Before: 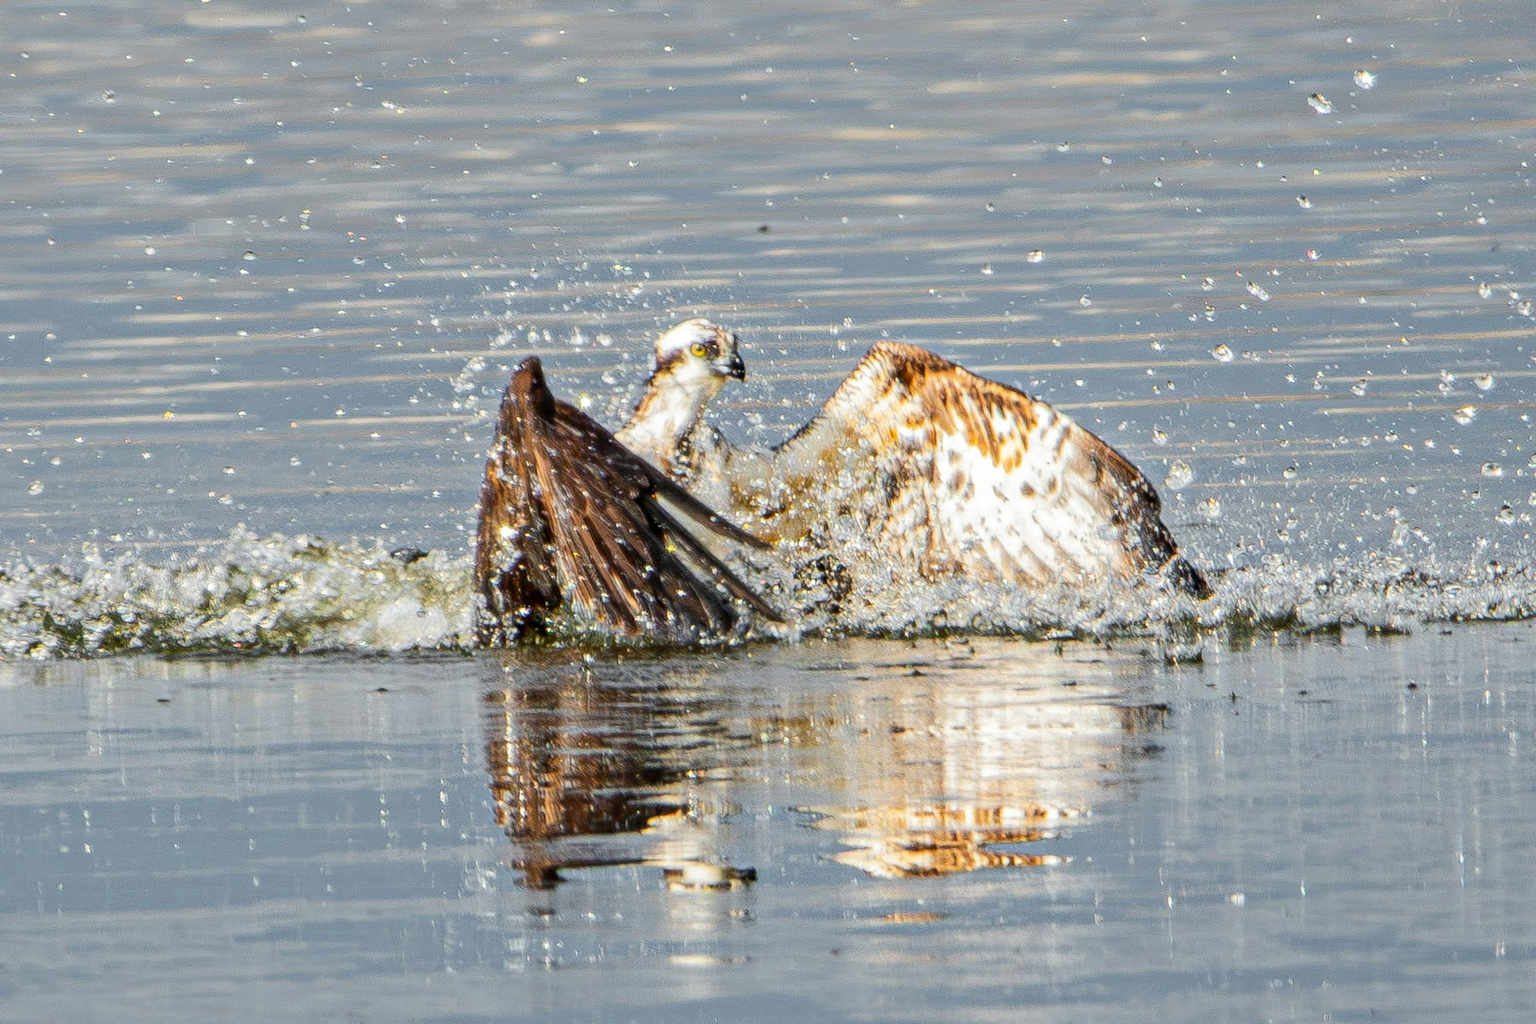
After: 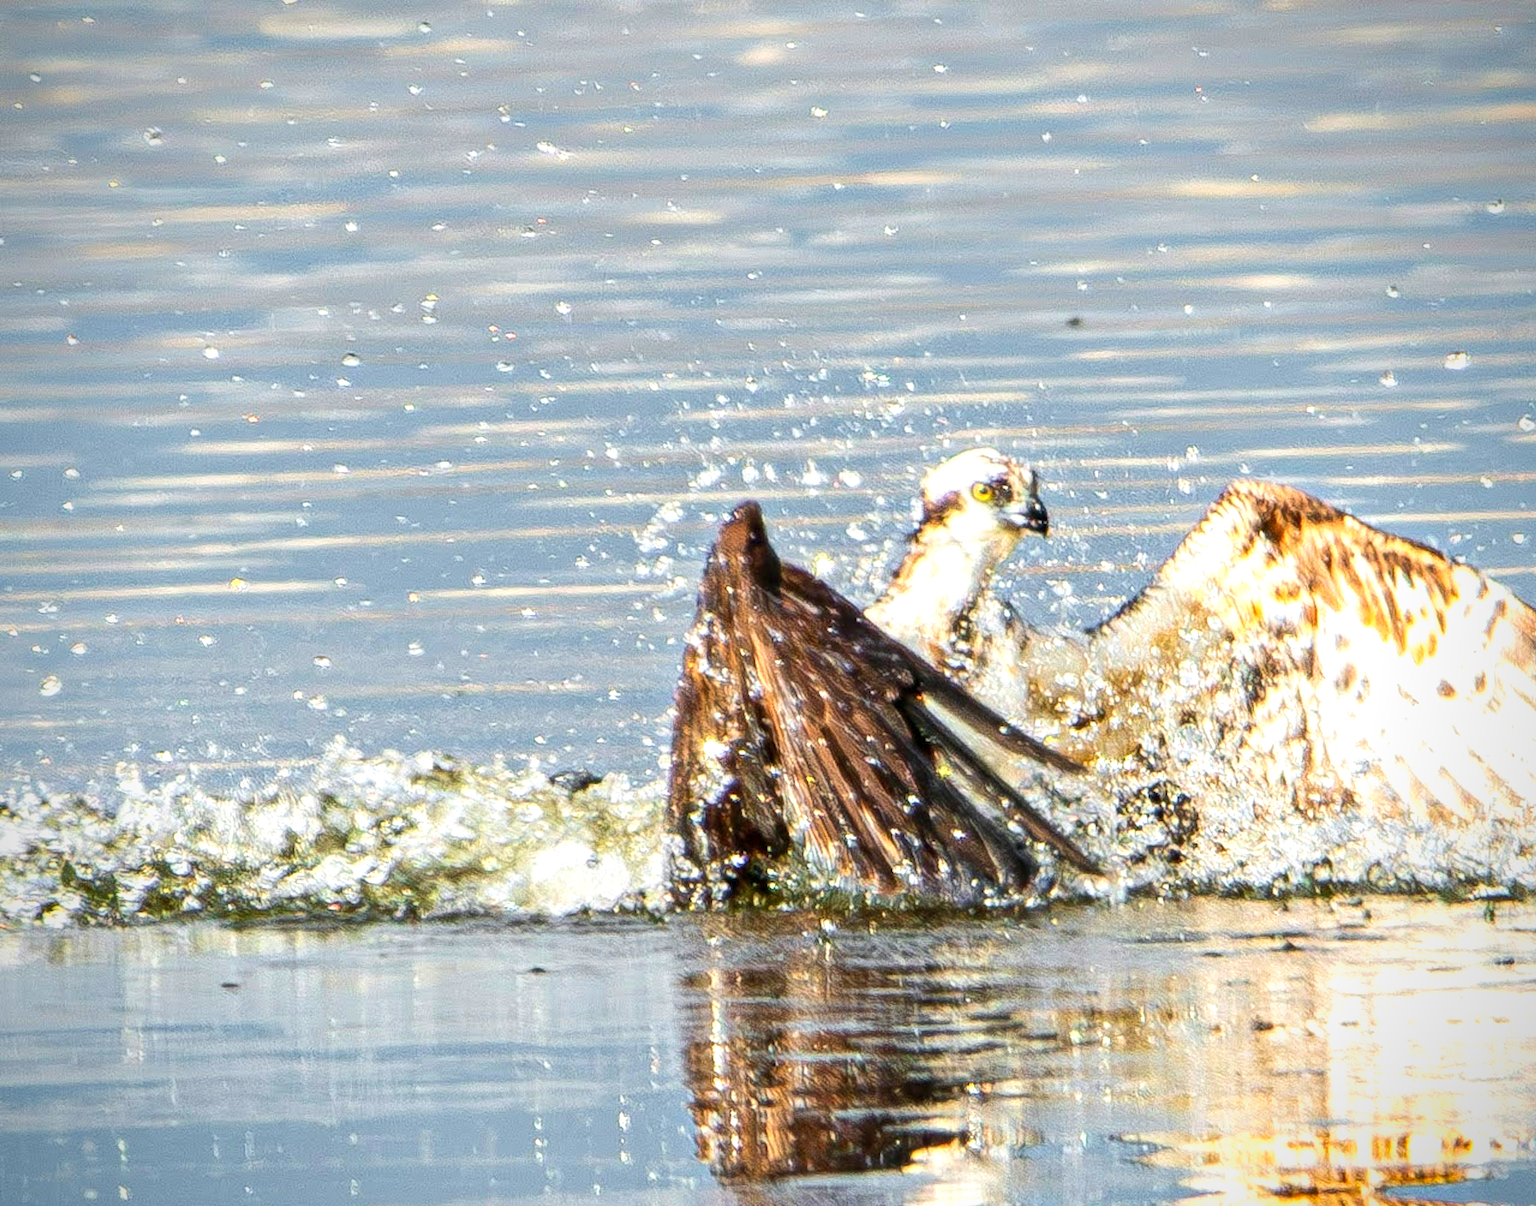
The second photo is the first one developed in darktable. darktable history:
exposure: exposure 0.637 EV, compensate highlight preservation false
velvia: strength 21.85%
crop: right 28.897%, bottom 16.149%
vignetting: saturation 0.382
